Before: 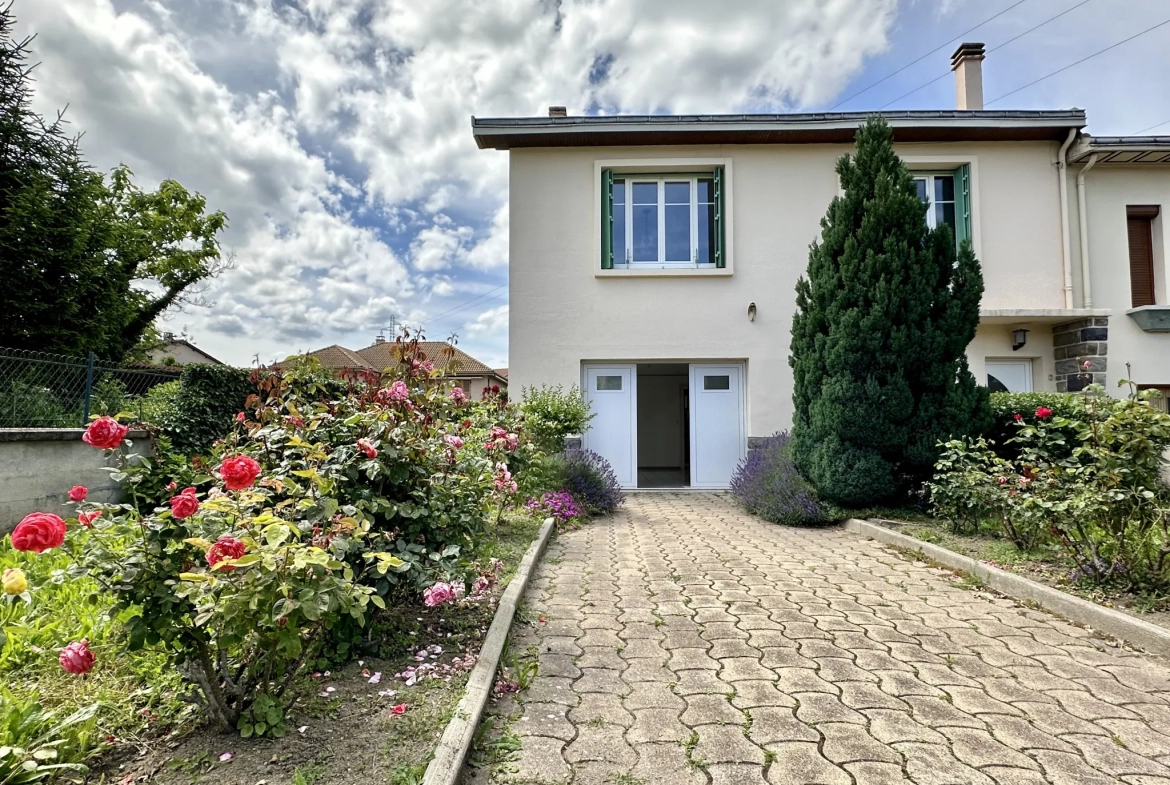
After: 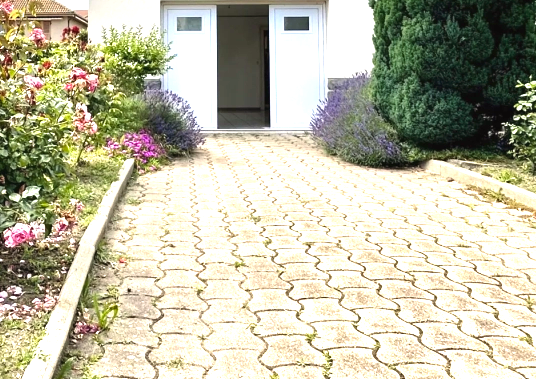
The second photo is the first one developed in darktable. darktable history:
color balance rgb: shadows lift › chroma 2%, shadows lift › hue 50°, power › hue 60°, highlights gain › chroma 1%, highlights gain › hue 60°, global offset › luminance 0.25%, global vibrance 30%
crop: left 35.976%, top 45.819%, right 18.162%, bottom 5.807%
exposure: black level correction 0, exposure 1.2 EV, compensate exposure bias true, compensate highlight preservation false
